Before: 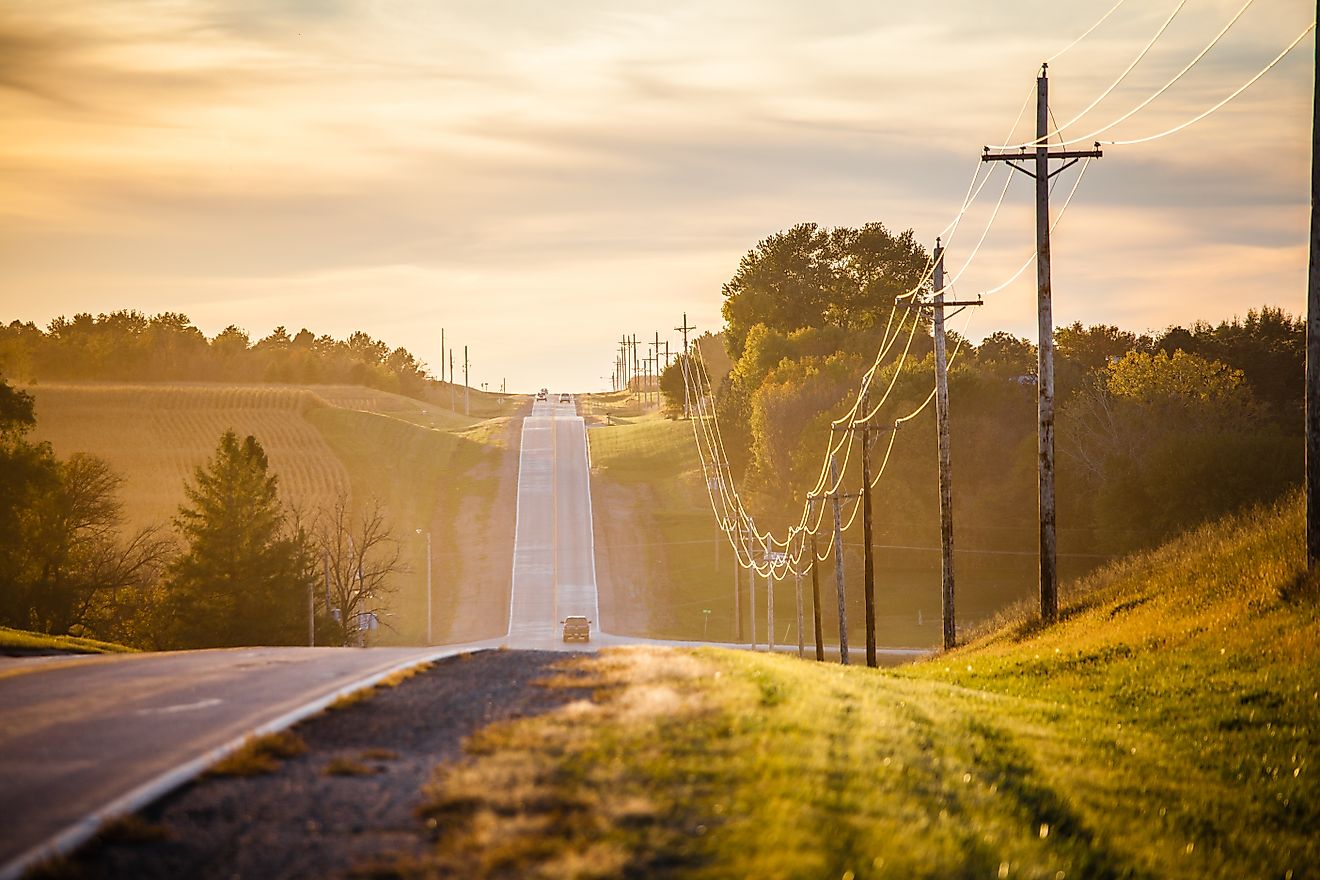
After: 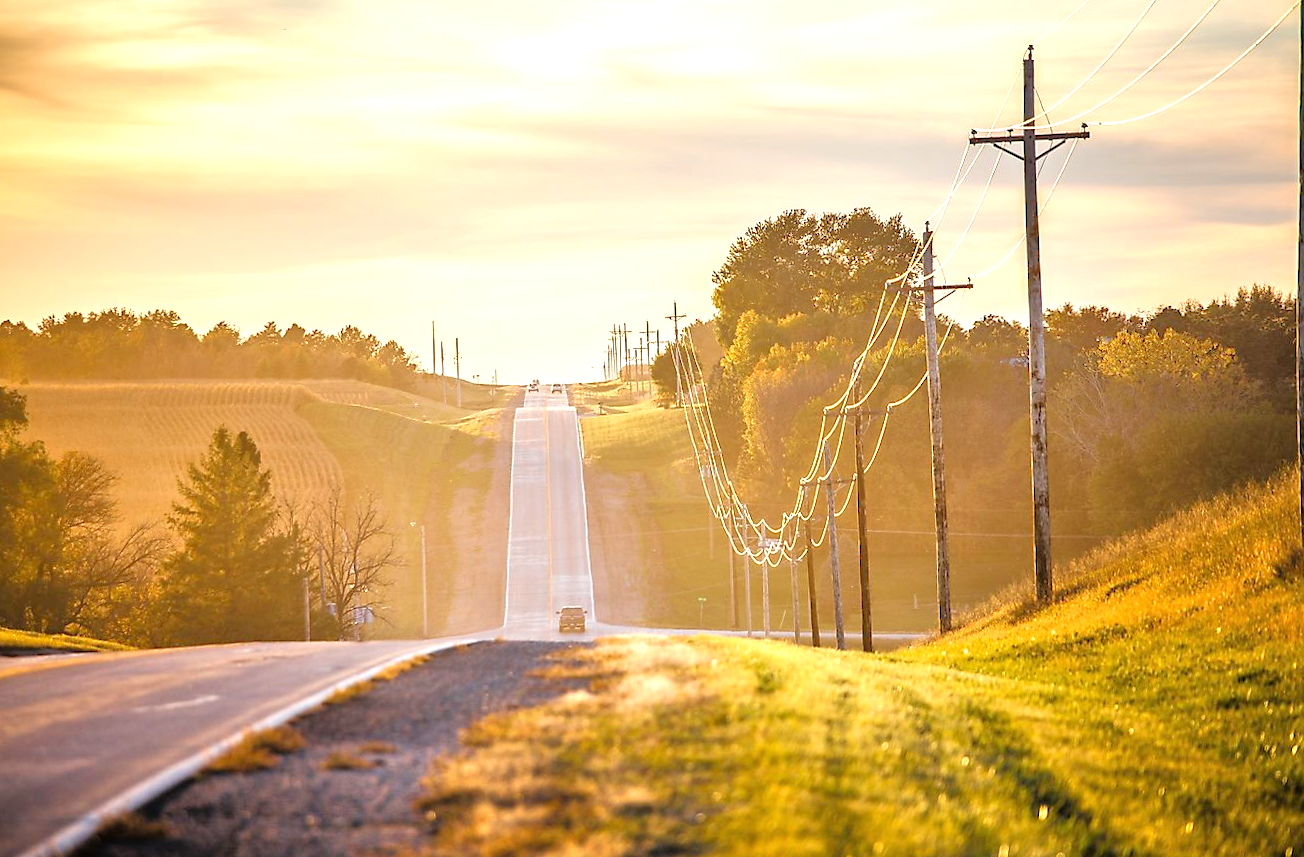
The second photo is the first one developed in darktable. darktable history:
rotate and perspective: rotation -1°, crop left 0.011, crop right 0.989, crop top 0.025, crop bottom 0.975
tone equalizer: -7 EV 0.15 EV, -6 EV 0.6 EV, -5 EV 1.15 EV, -4 EV 1.33 EV, -3 EV 1.15 EV, -2 EV 0.6 EV, -1 EV 0.15 EV, mask exposure compensation -0.5 EV
exposure: black level correction 0, exposure 0.5 EV, compensate exposure bias true, compensate highlight preservation false
